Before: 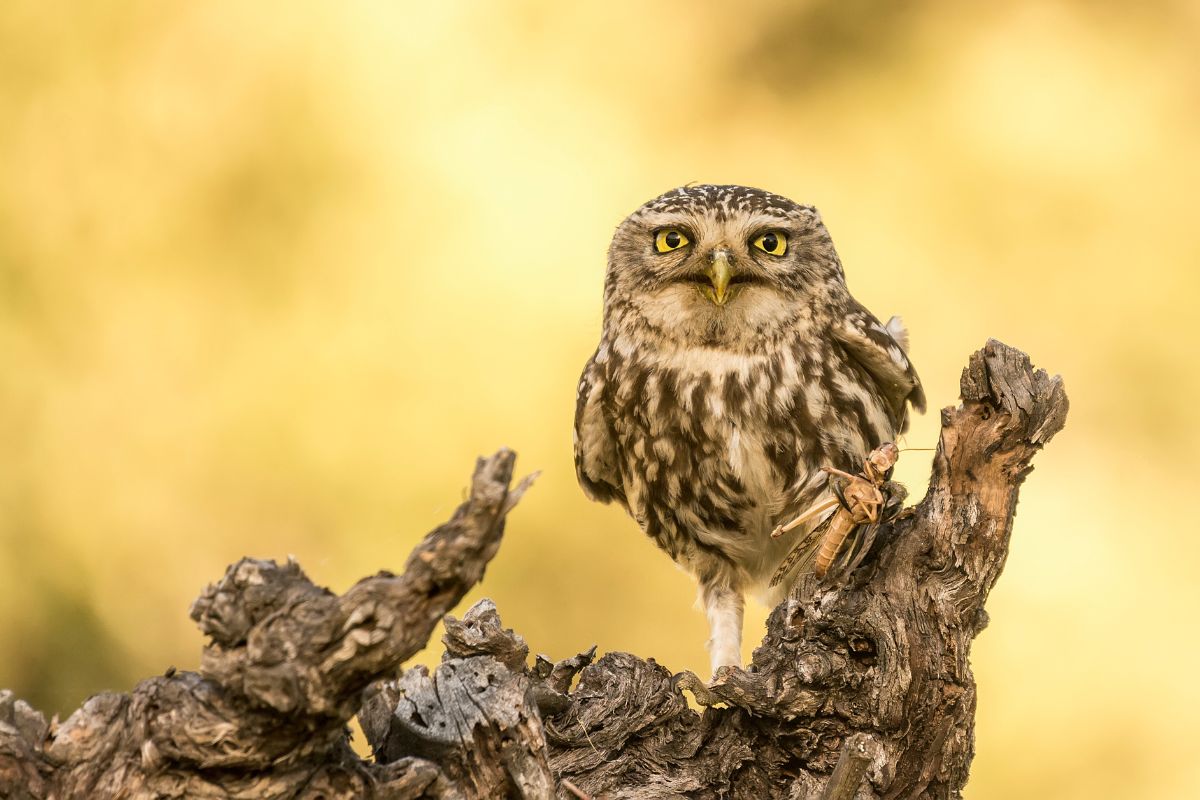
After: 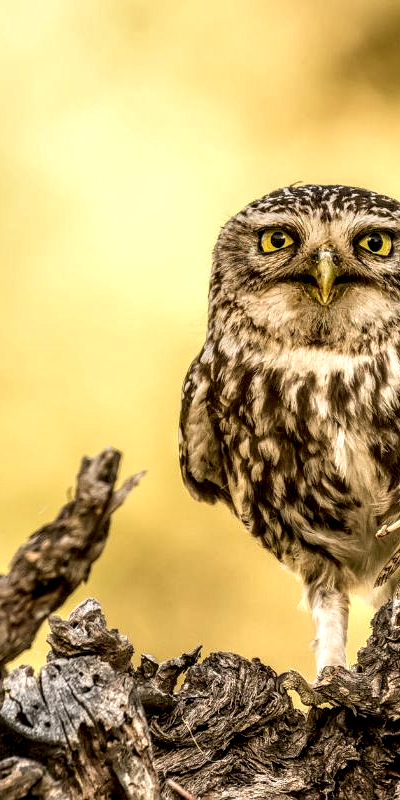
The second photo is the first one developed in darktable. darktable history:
local contrast: highlights 17%, detail 188%
crop: left 32.941%, right 33.665%
